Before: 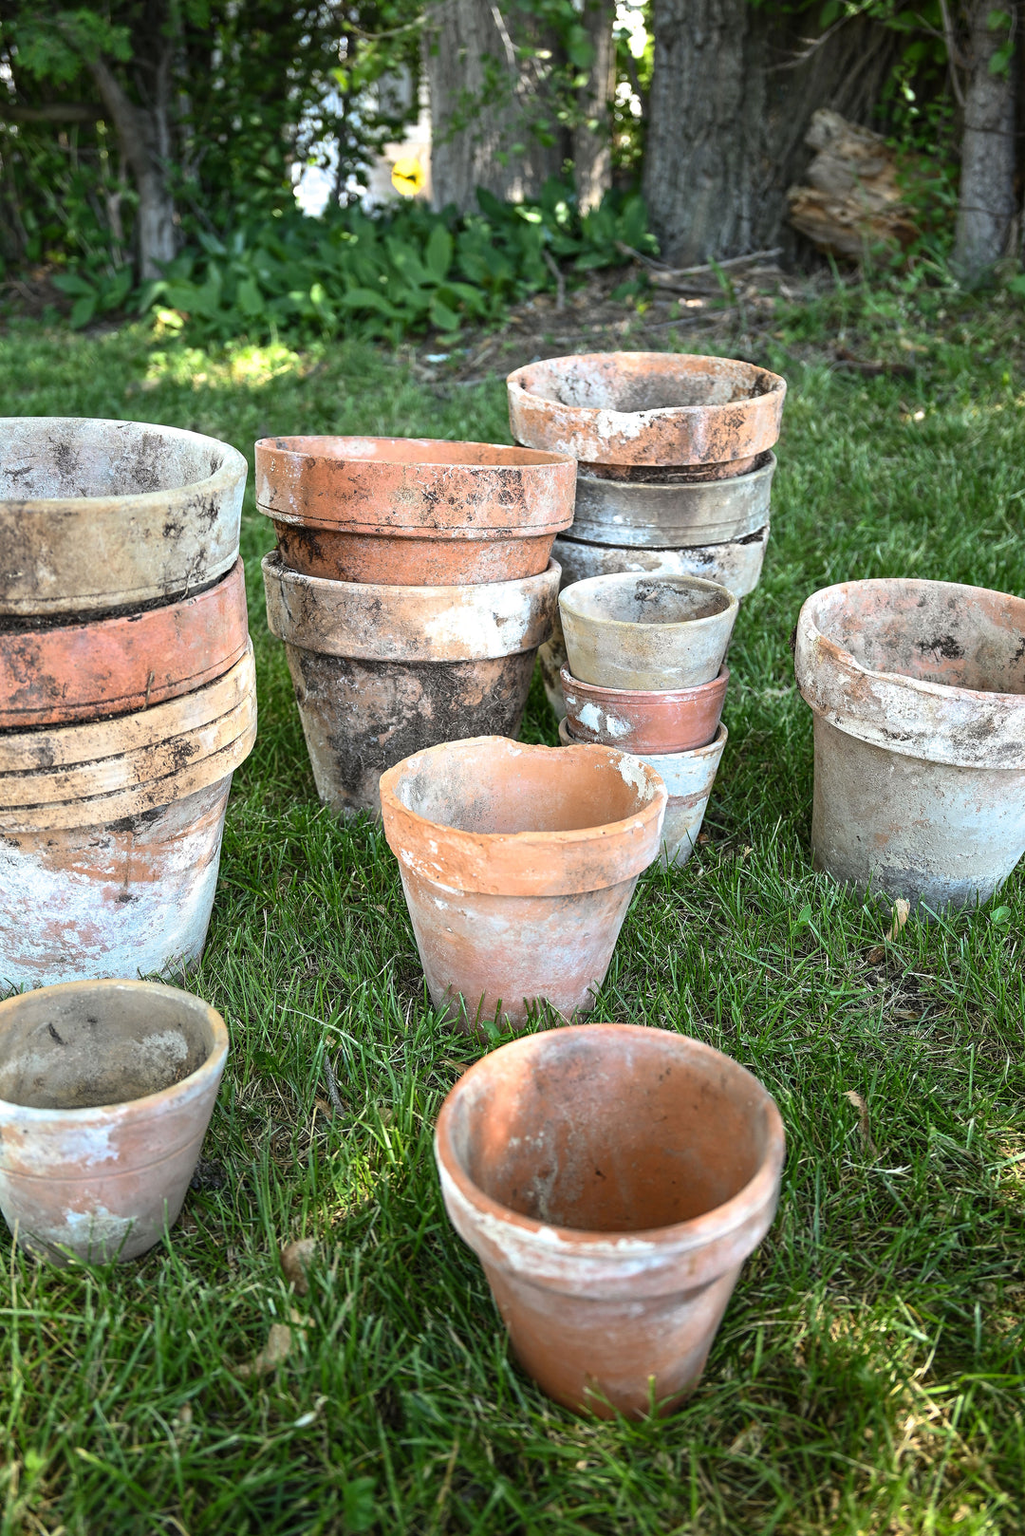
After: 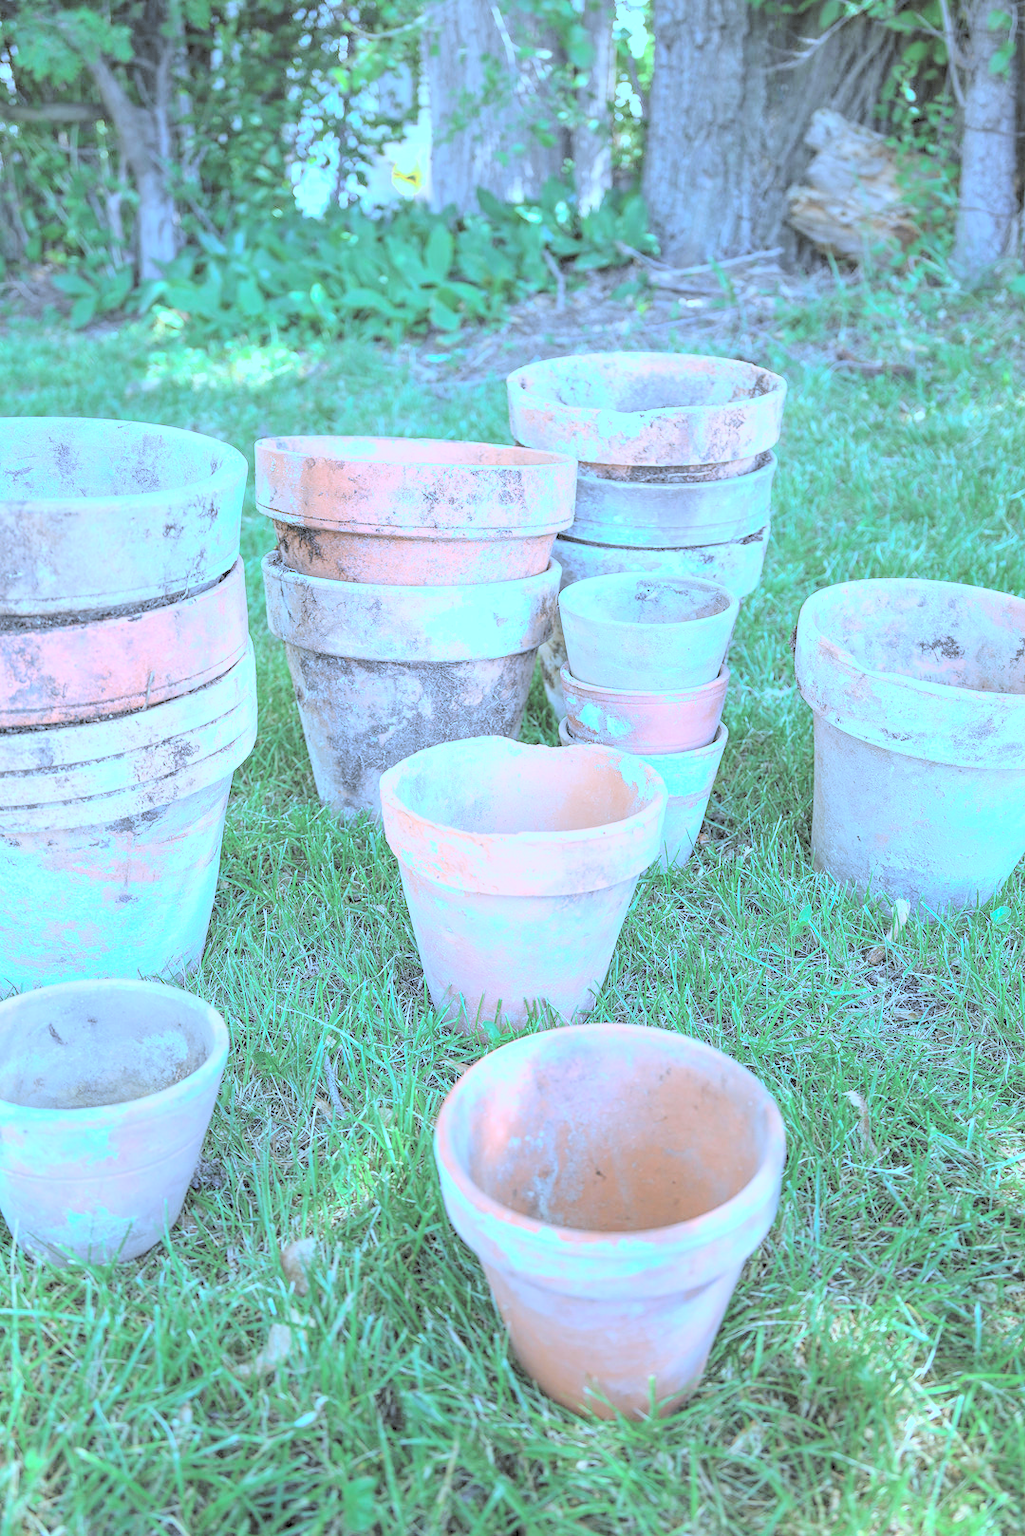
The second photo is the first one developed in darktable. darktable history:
exposure: black level correction 0.001, compensate highlight preservation false
color calibration: illuminant as shot in camera, x 0.442, y 0.413, temperature 2903.13 K
contrast brightness saturation: brightness 1
